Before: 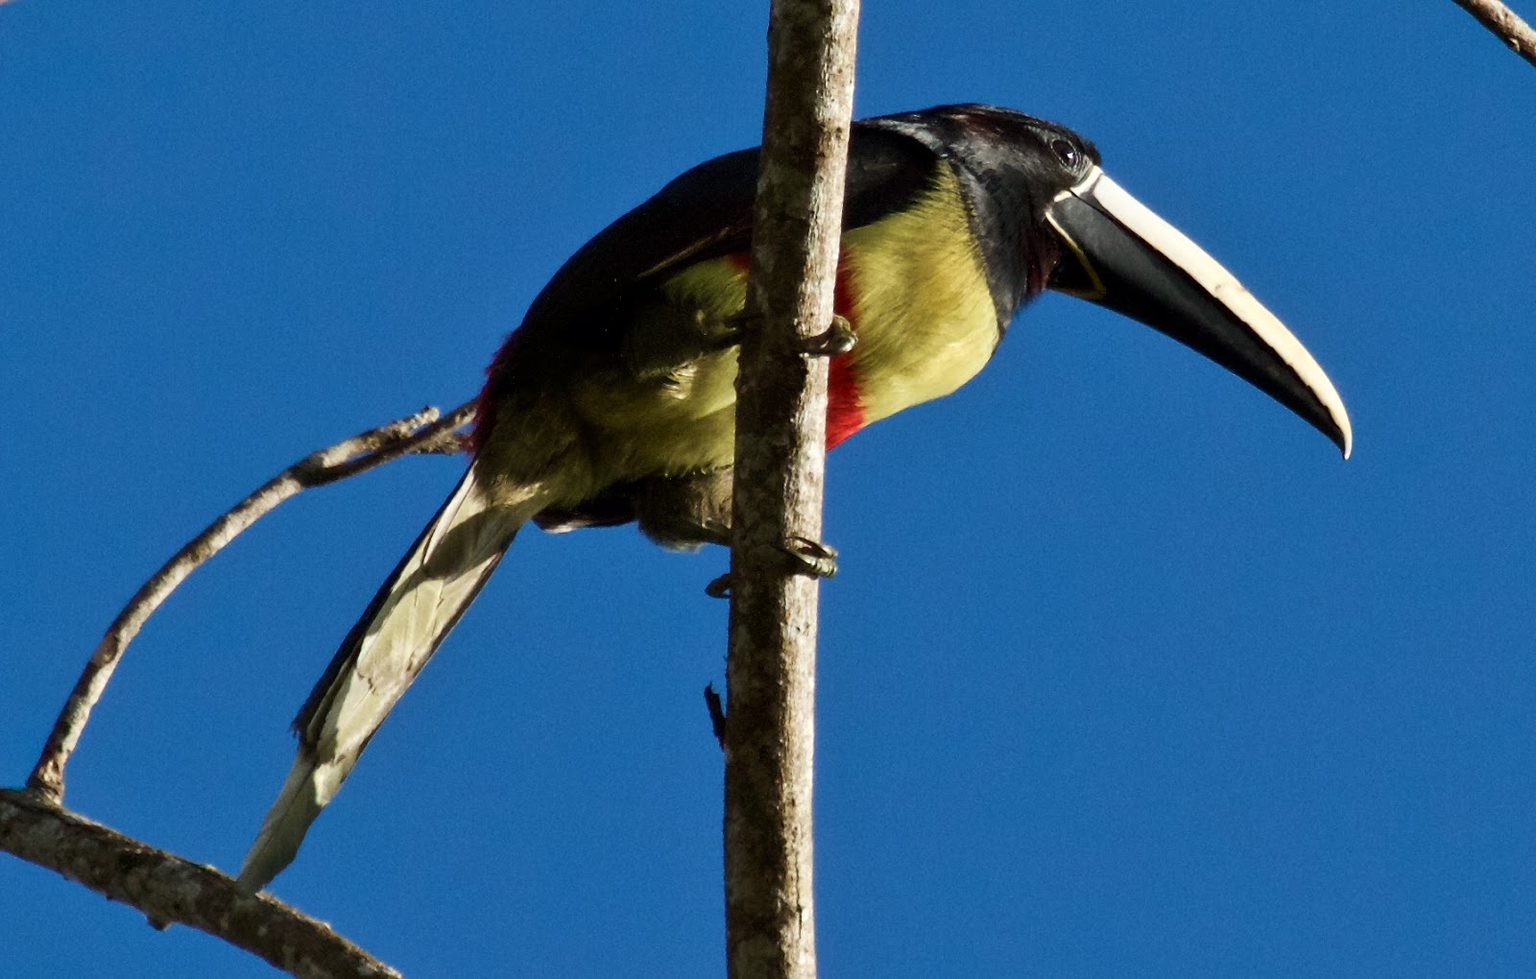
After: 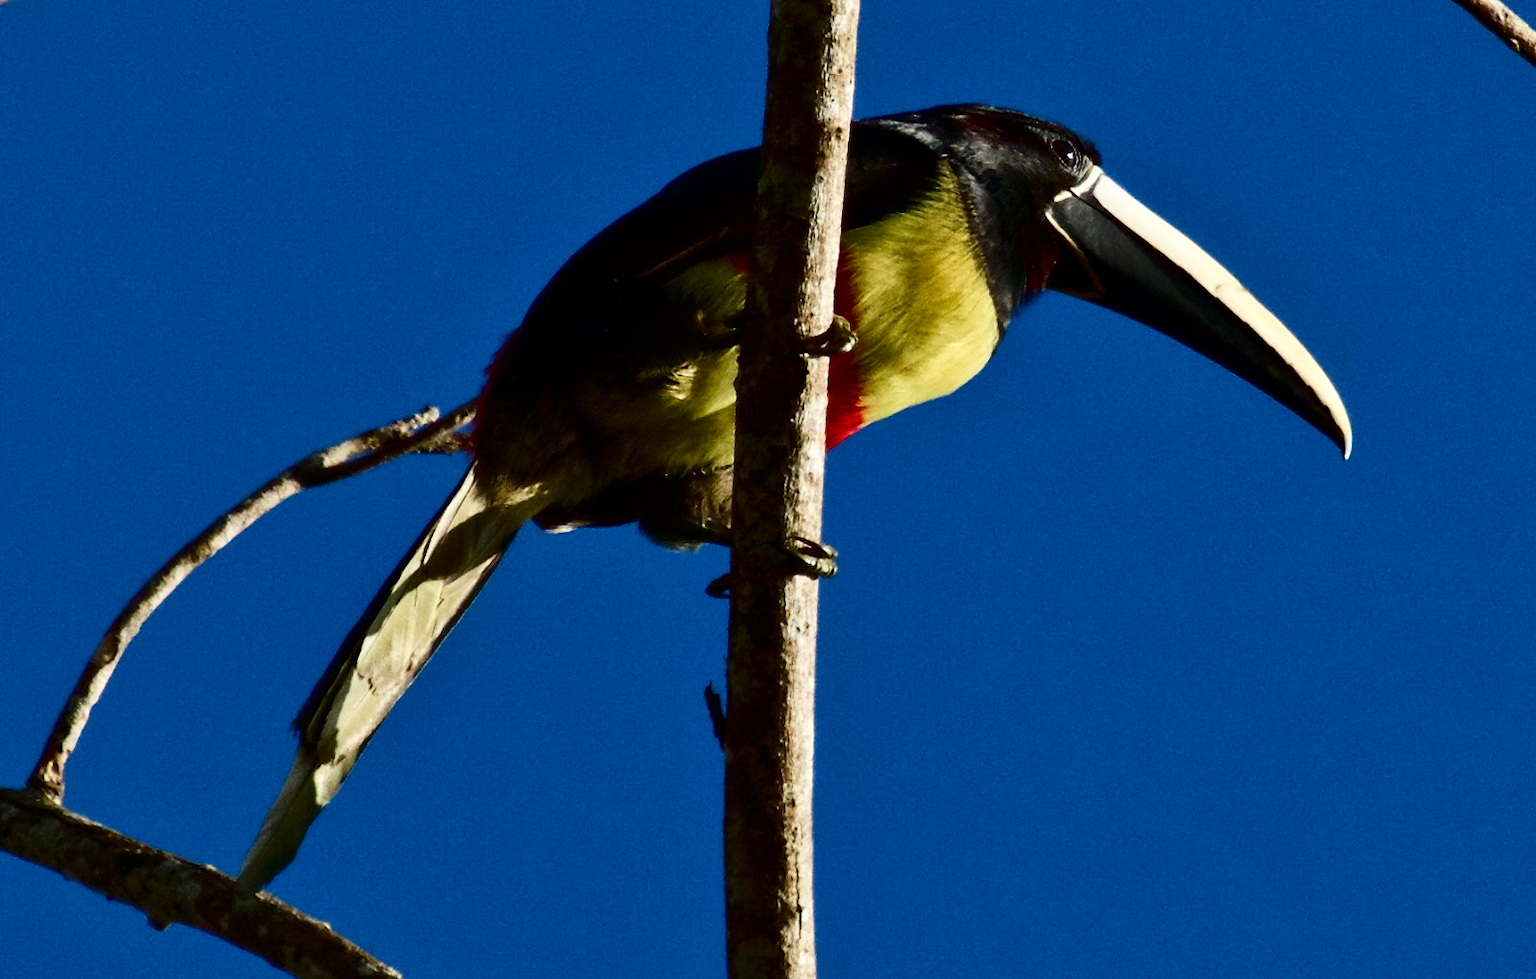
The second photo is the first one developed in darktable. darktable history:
contrast brightness saturation: contrast 0.218, brightness -0.182, saturation 0.233
